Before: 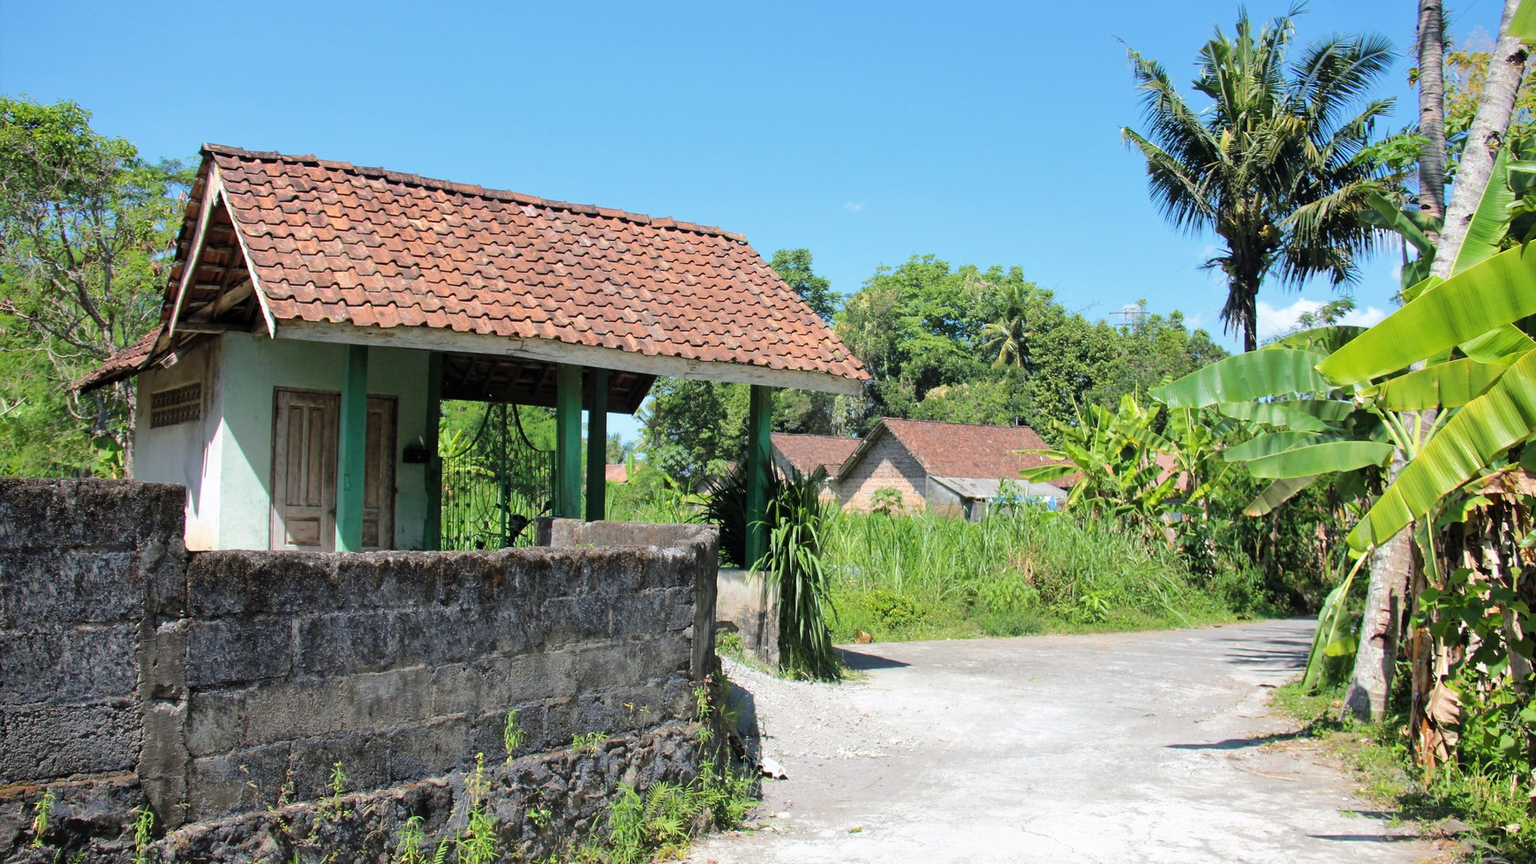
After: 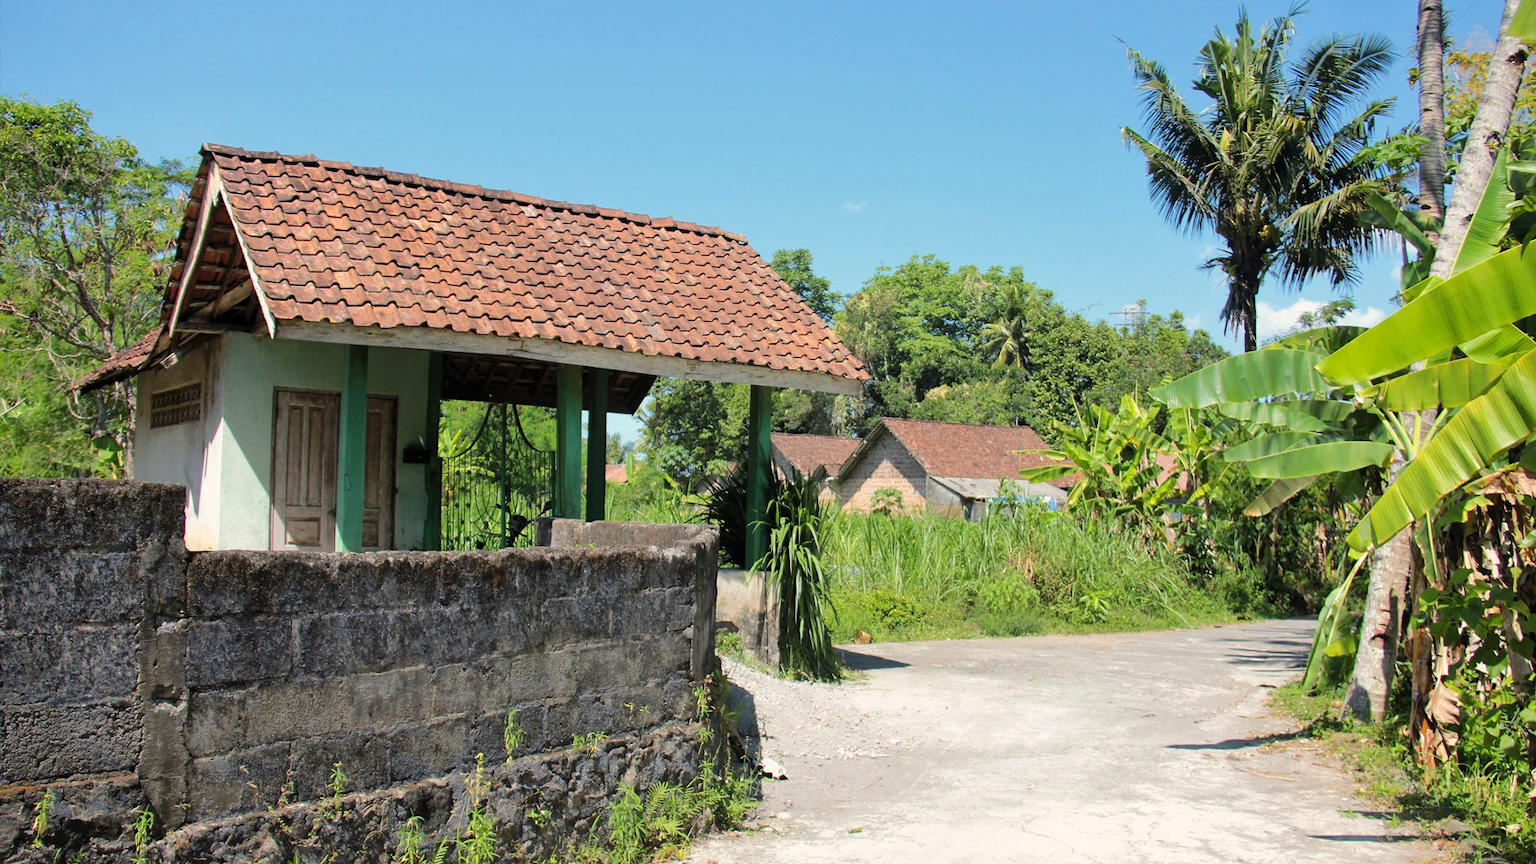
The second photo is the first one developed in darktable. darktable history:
exposure: exposure -0.05 EV
color calibration: x 0.334, y 0.349, temperature 5426 K
